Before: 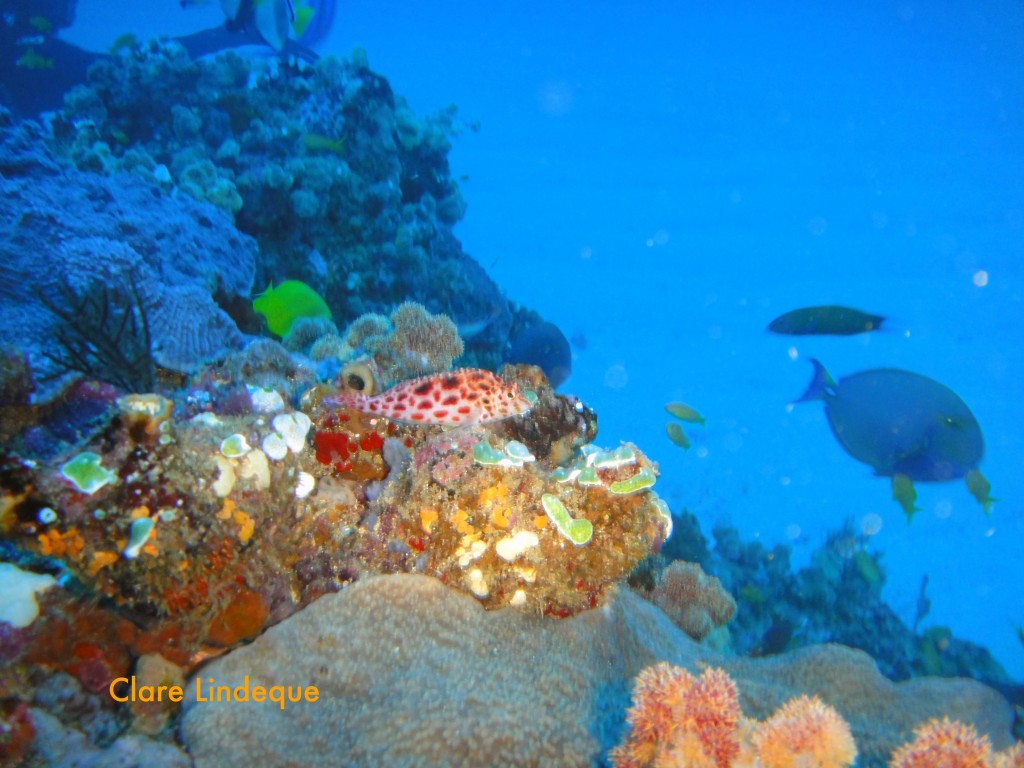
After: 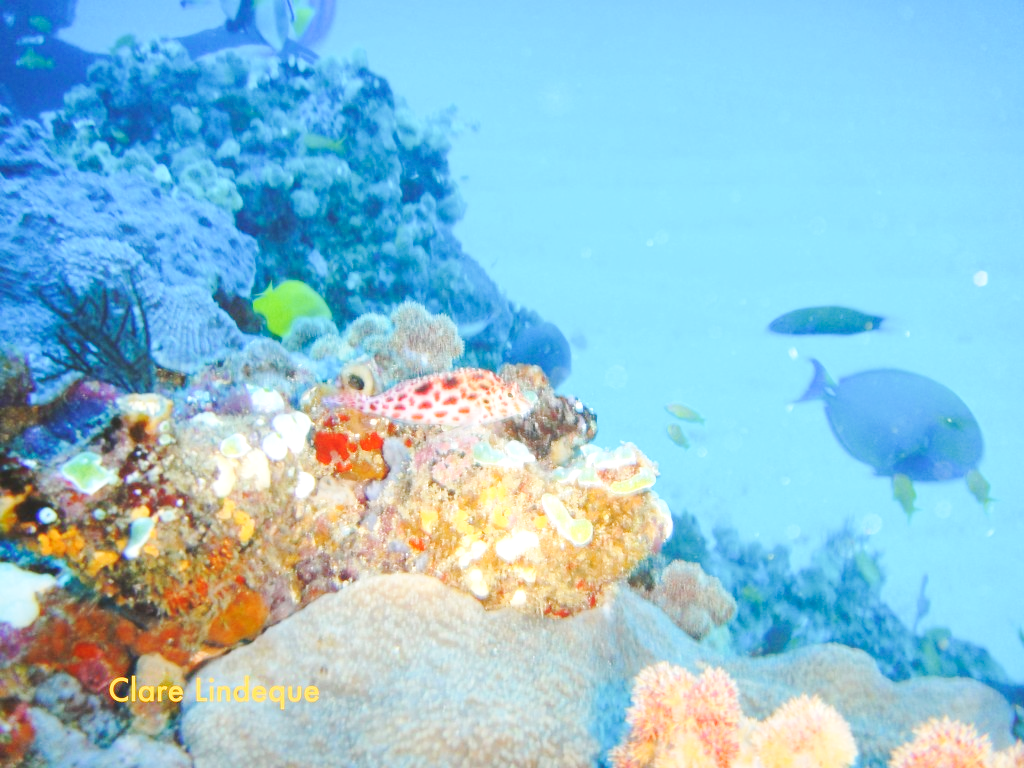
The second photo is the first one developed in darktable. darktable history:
exposure: exposure 0.6 EV, compensate highlight preservation false
base curve: curves: ch0 [(0, 0.007) (0.028, 0.063) (0.121, 0.311) (0.46, 0.743) (0.859, 0.957) (1, 1)], preserve colors none
